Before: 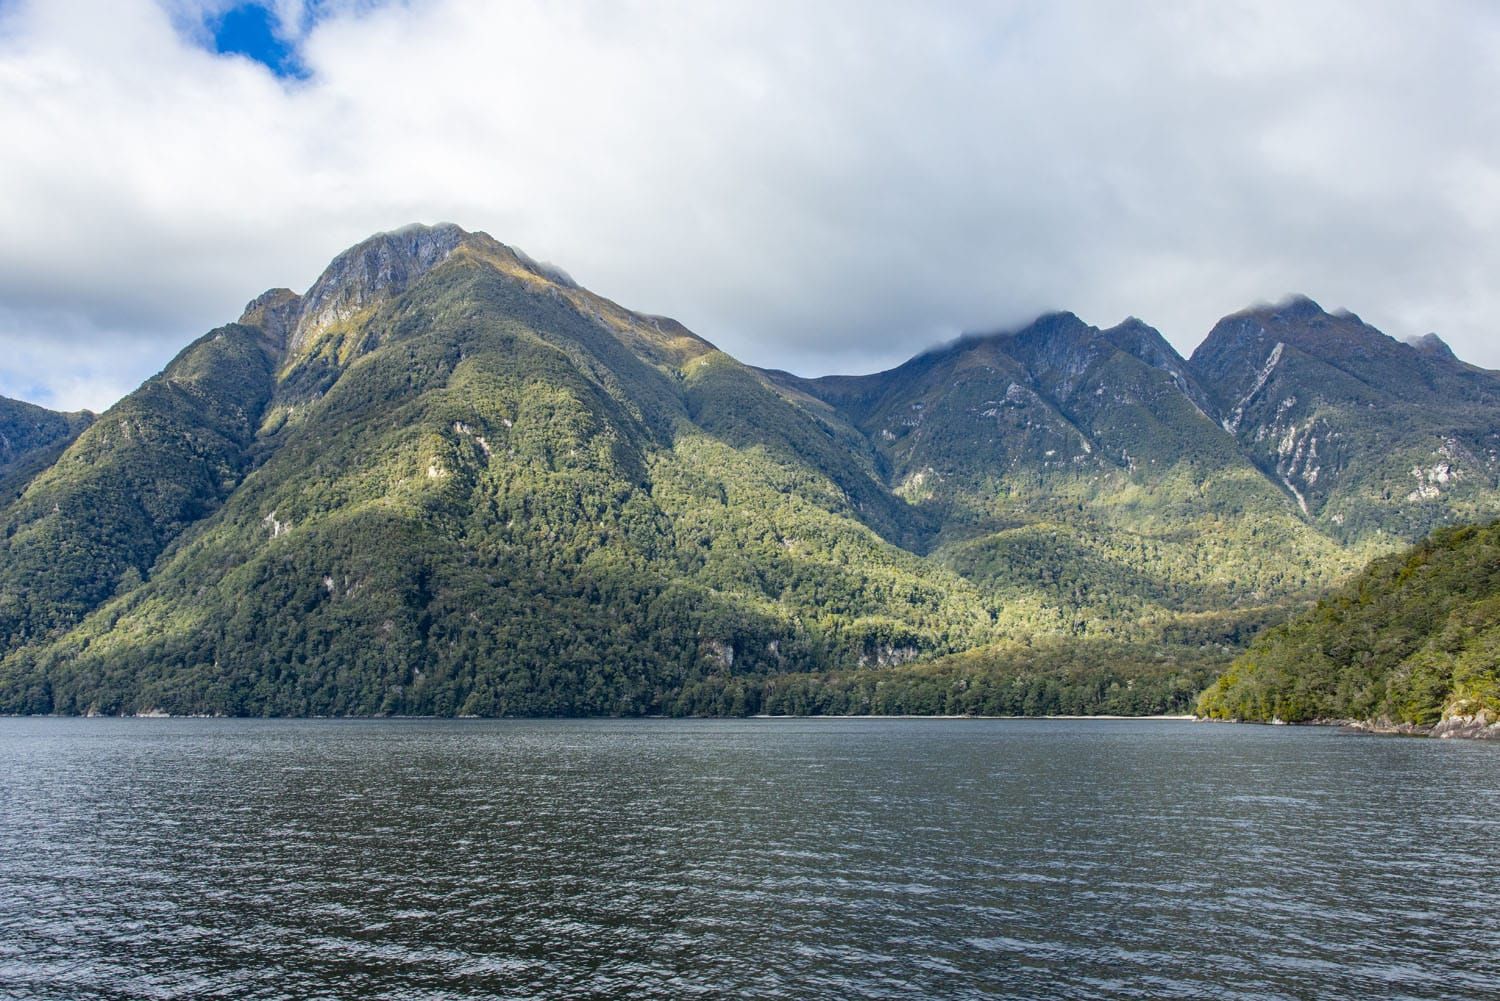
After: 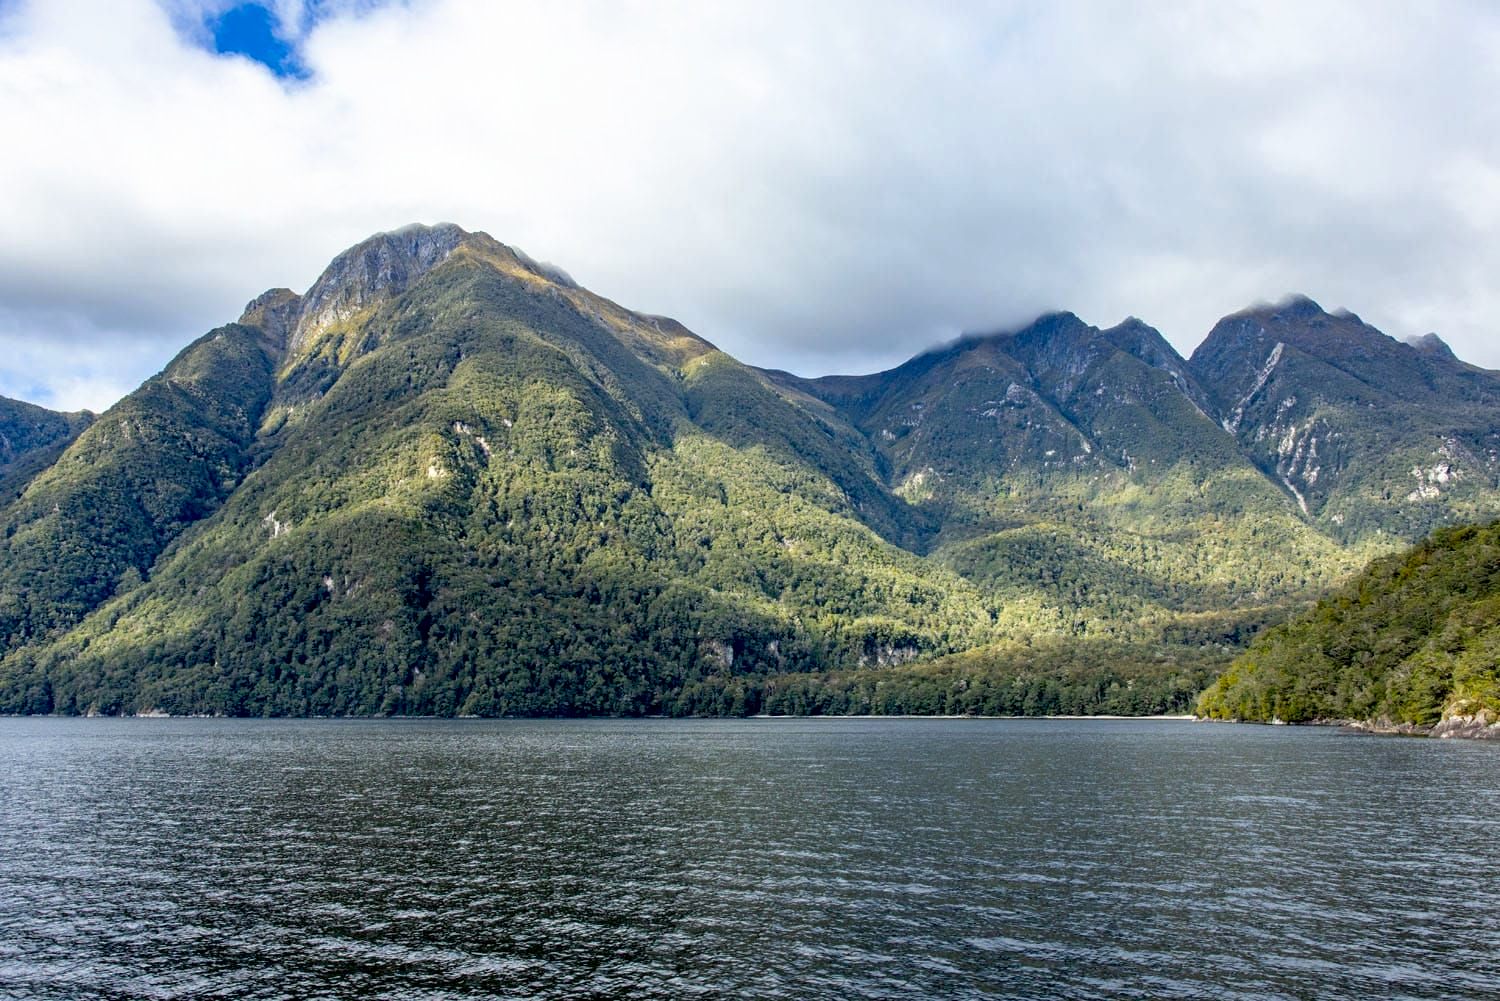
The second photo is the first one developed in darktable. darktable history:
base curve: curves: ch0 [(0.017, 0) (0.425, 0.441) (0.844, 0.933) (1, 1)], preserve colors none
